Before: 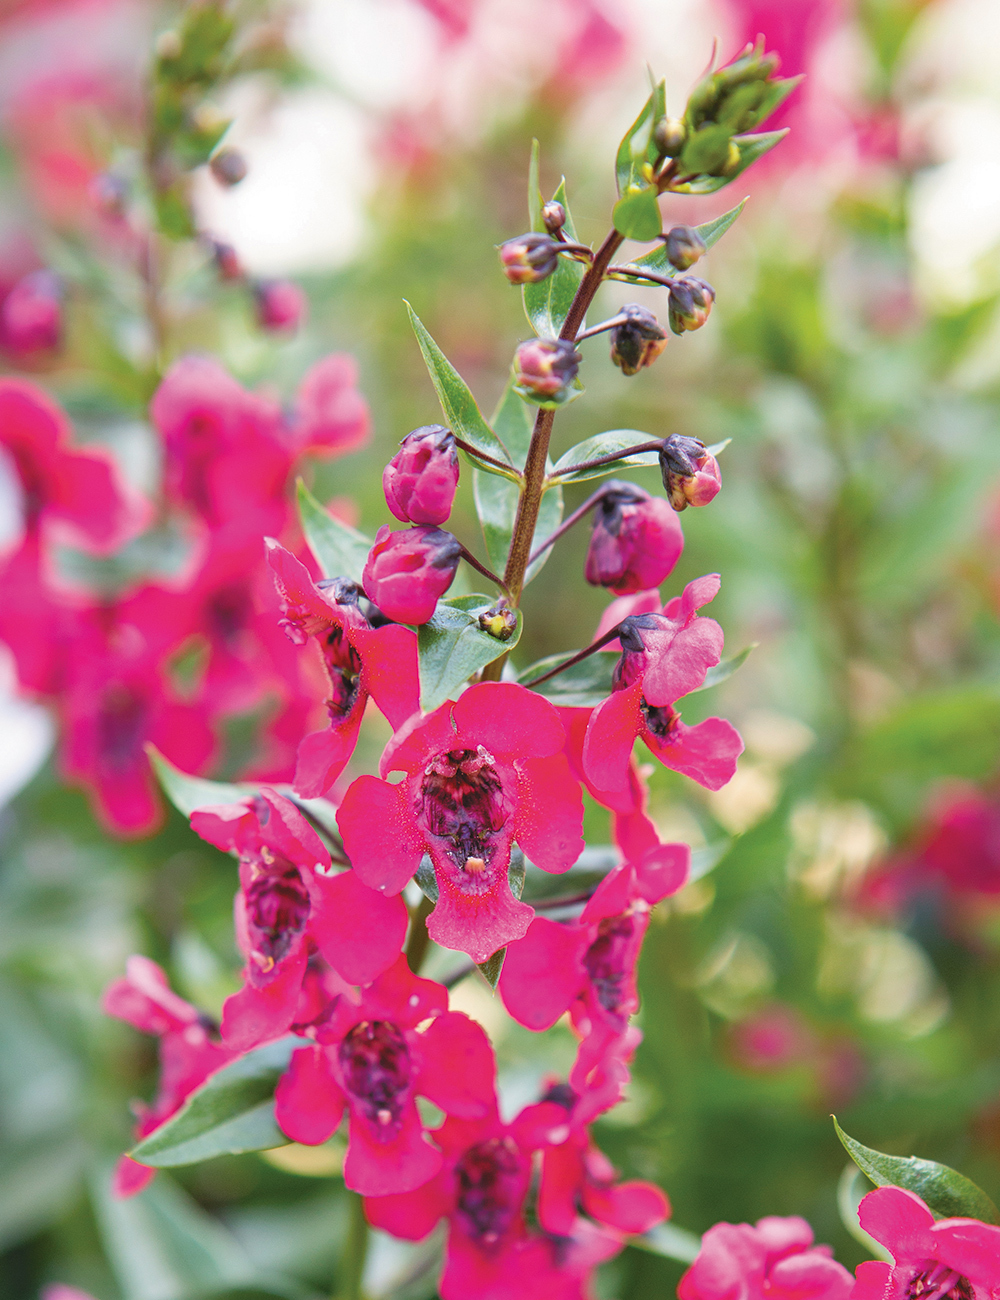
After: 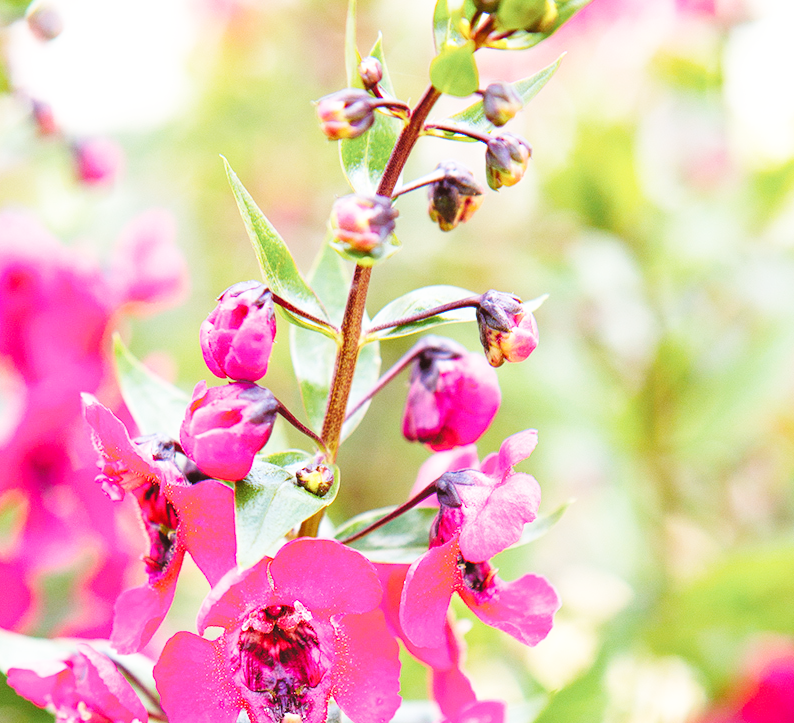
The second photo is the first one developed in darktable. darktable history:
color balance: mode lift, gamma, gain (sRGB), lift [1, 1.049, 1, 1]
crop: left 18.38%, top 11.092%, right 2.134%, bottom 33.217%
base curve: curves: ch0 [(0, 0.003) (0.001, 0.002) (0.006, 0.004) (0.02, 0.022) (0.048, 0.086) (0.094, 0.234) (0.162, 0.431) (0.258, 0.629) (0.385, 0.8) (0.548, 0.918) (0.751, 0.988) (1, 1)], preserve colors none
